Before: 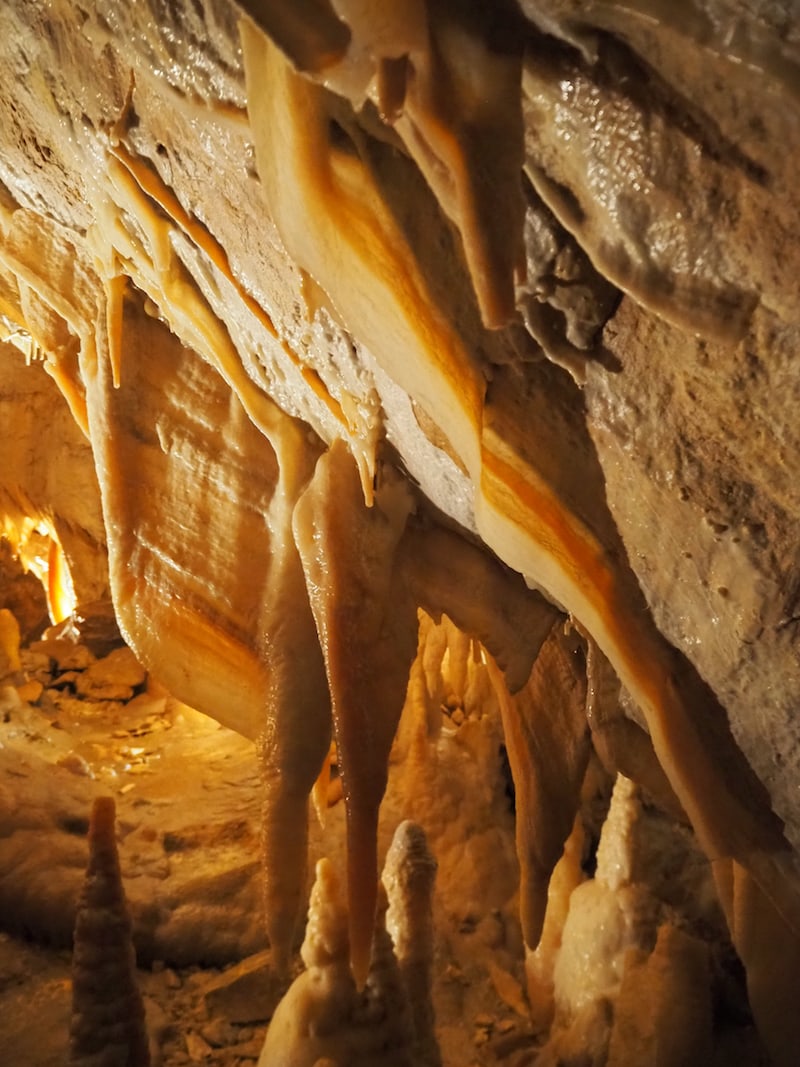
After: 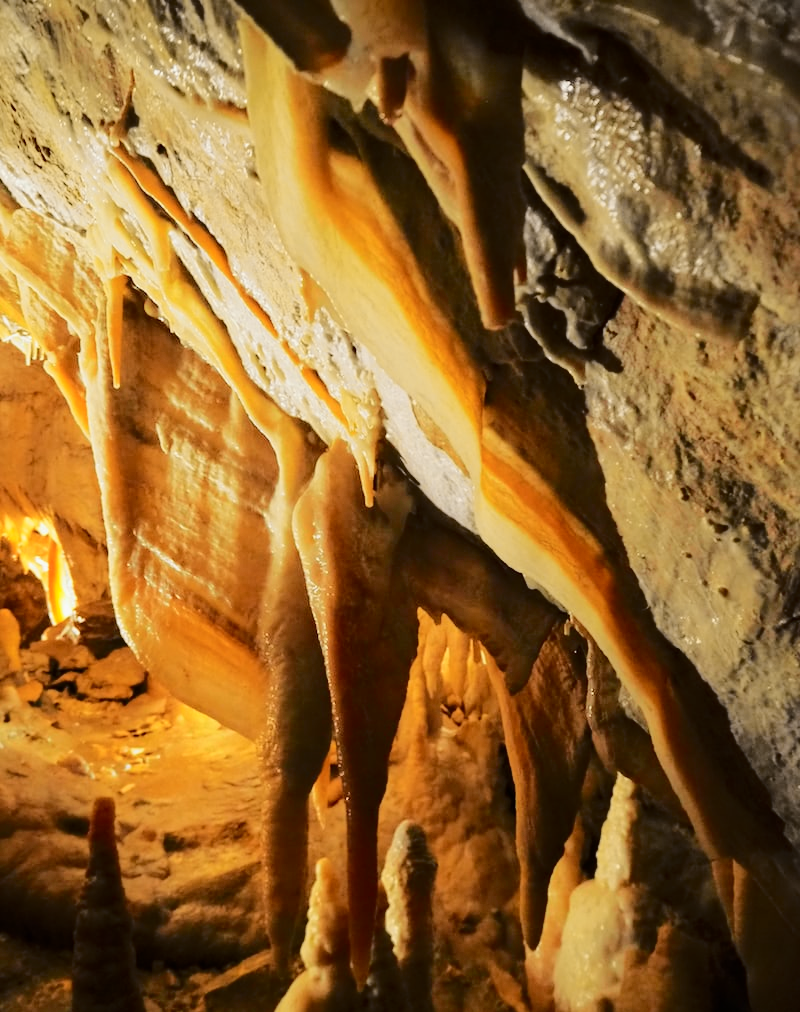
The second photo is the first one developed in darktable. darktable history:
crop and rotate: top 0%, bottom 5.097%
tone curve: curves: ch0 [(0, 0) (0.094, 0.039) (0.243, 0.155) (0.411, 0.482) (0.479, 0.583) (0.654, 0.742) (0.793, 0.851) (0.994, 0.974)]; ch1 [(0, 0) (0.161, 0.092) (0.35, 0.33) (0.392, 0.392) (0.456, 0.456) (0.505, 0.502) (0.537, 0.518) (0.553, 0.53) (0.573, 0.569) (0.718, 0.718) (1, 1)]; ch2 [(0, 0) (0.346, 0.362) (0.411, 0.412) (0.502, 0.502) (0.531, 0.521) (0.576, 0.553) (0.615, 0.621) (1, 1)], color space Lab, independent channels, preserve colors none
